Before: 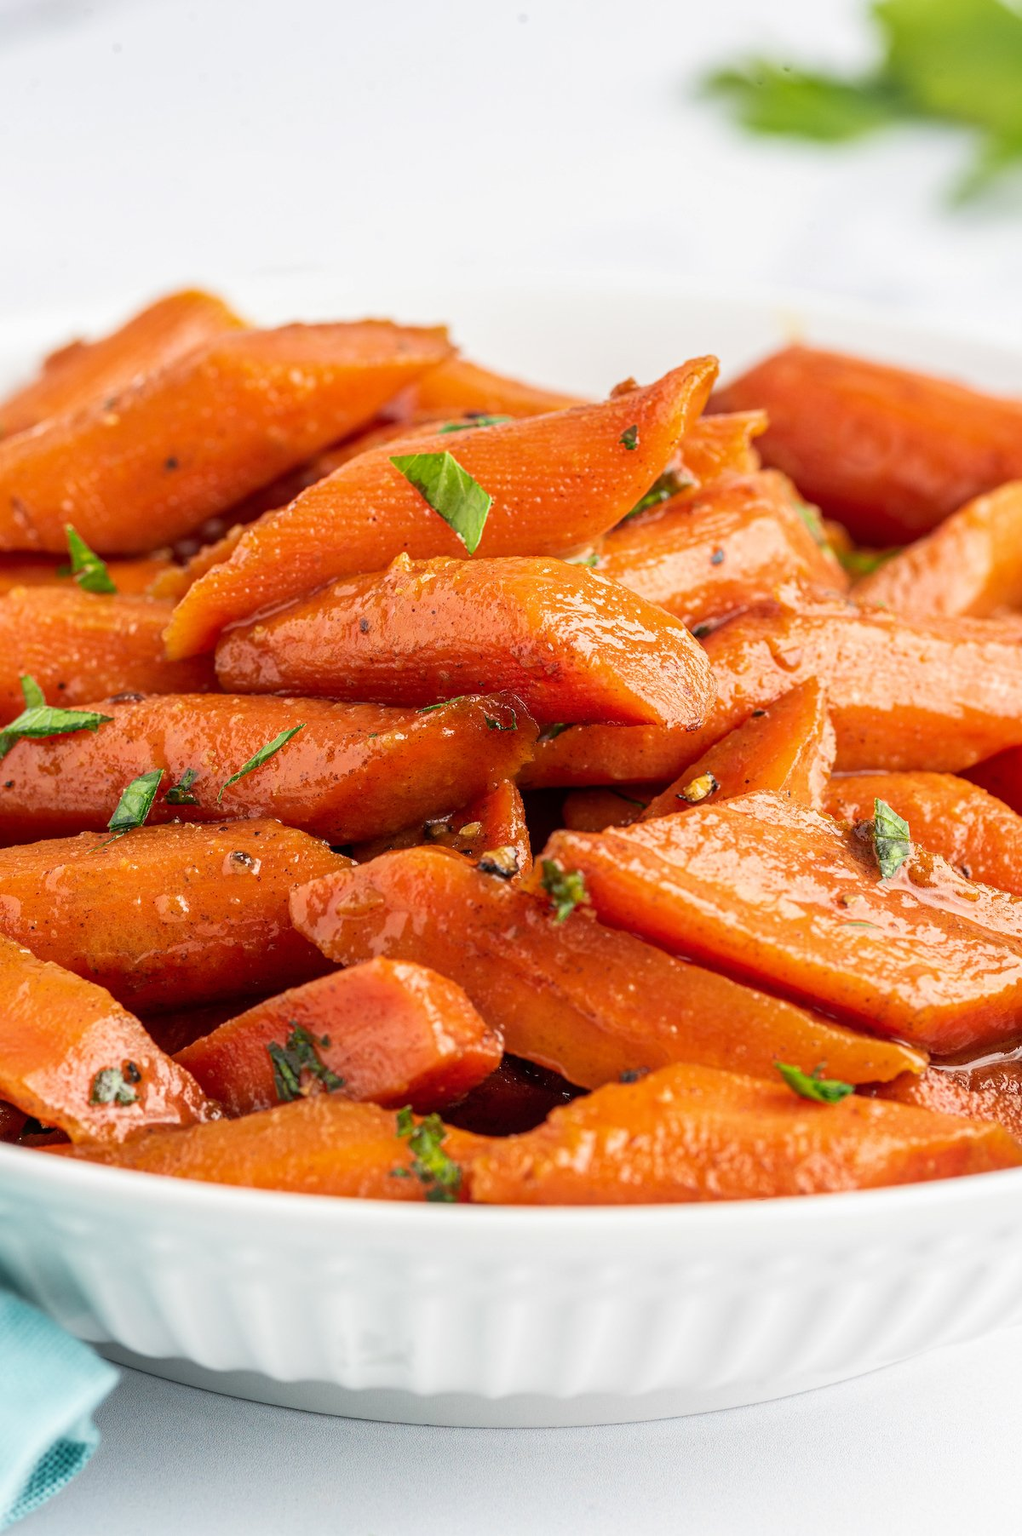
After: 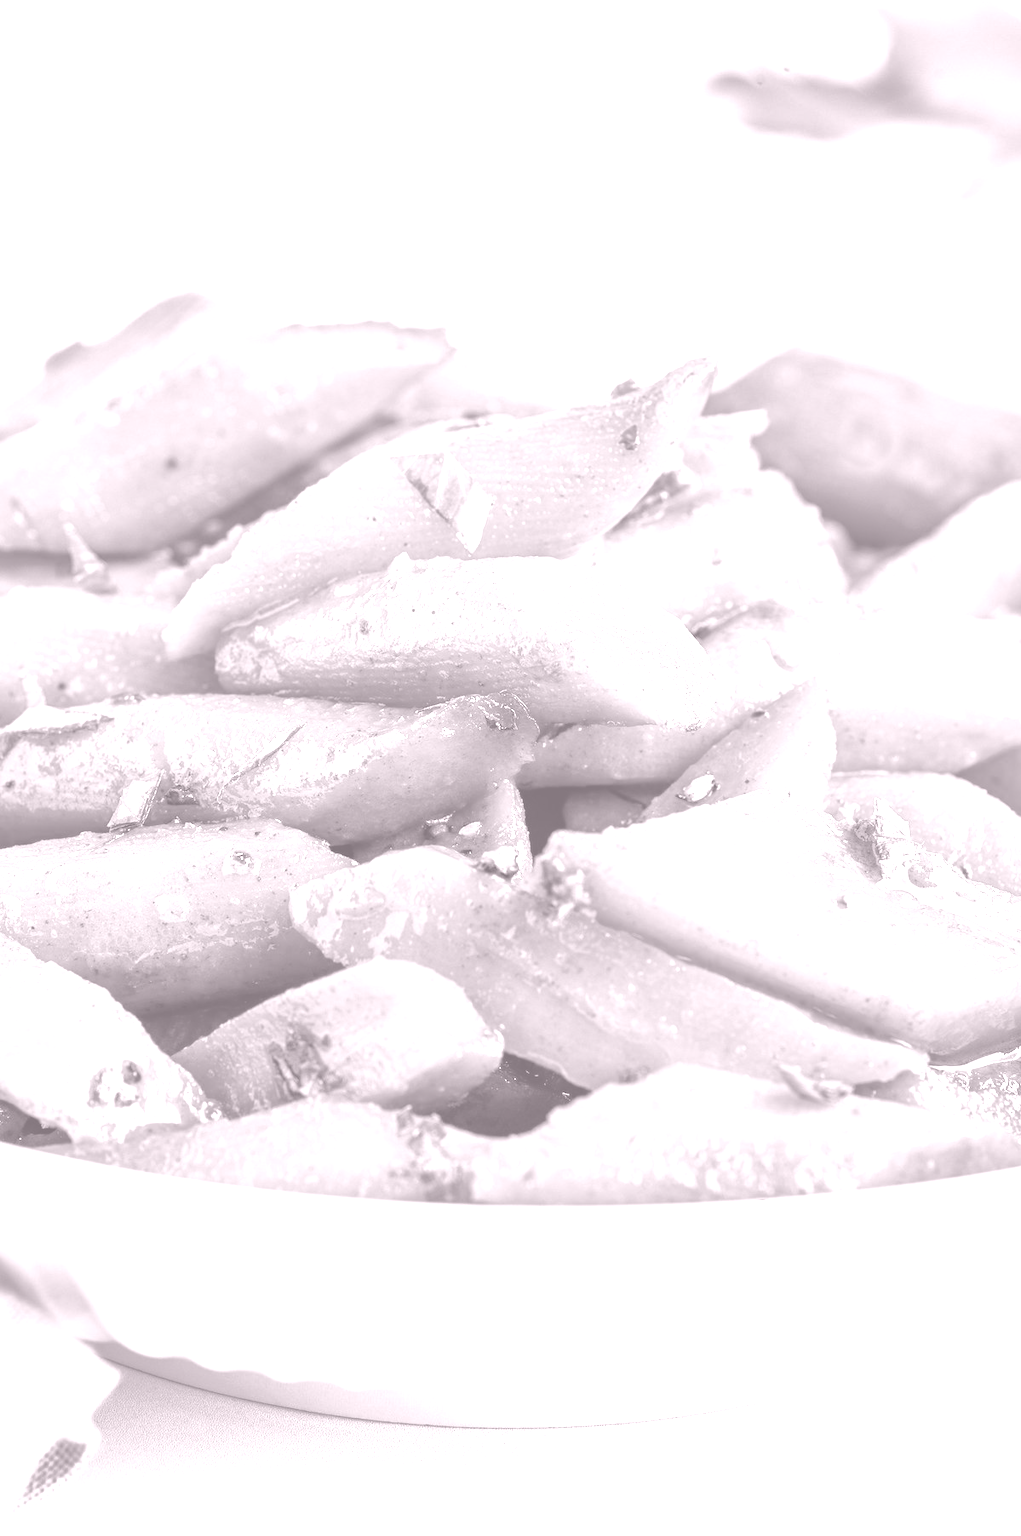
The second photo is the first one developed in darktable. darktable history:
colorize: hue 25.2°, saturation 83%, source mix 82%, lightness 79%, version 1
shadows and highlights: highlights color adjustment 0%, low approximation 0.01, soften with gaussian
